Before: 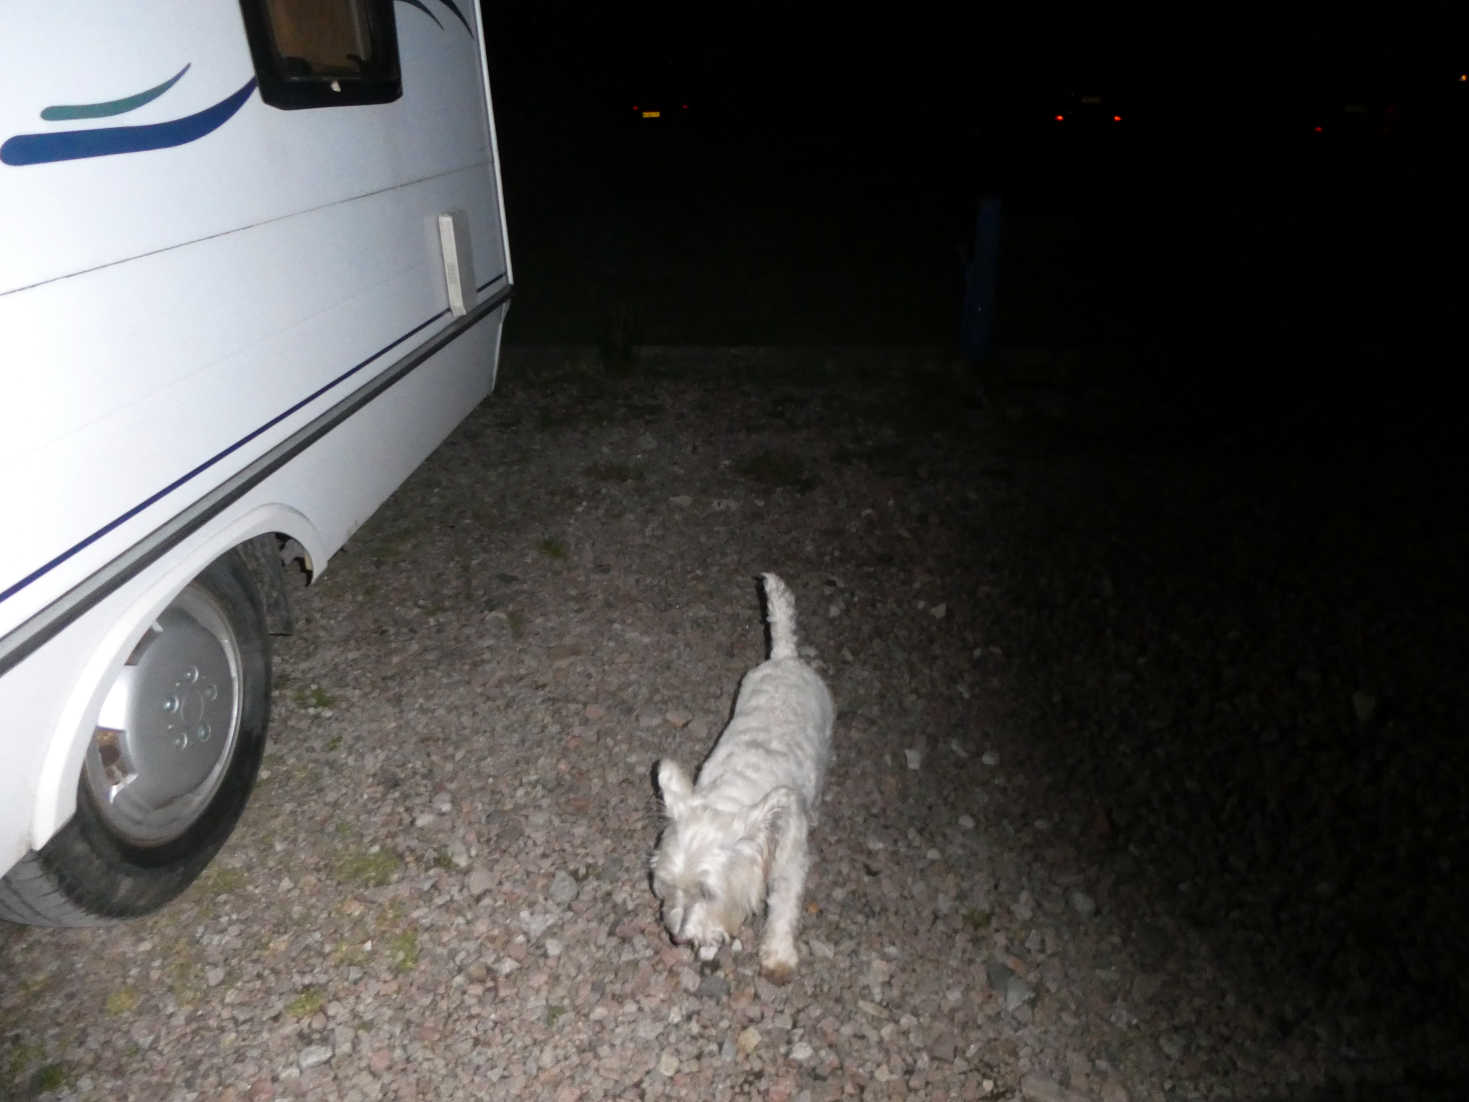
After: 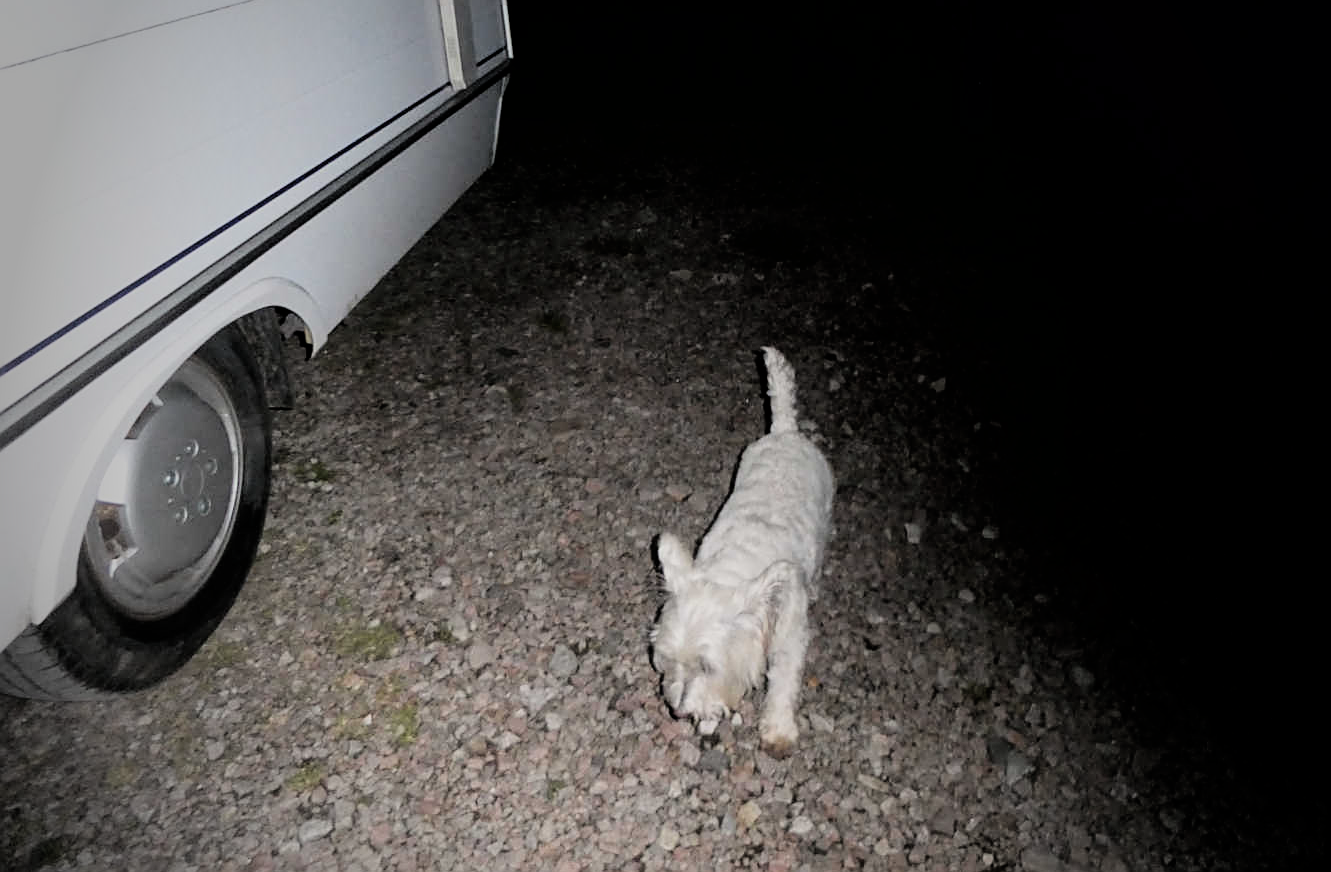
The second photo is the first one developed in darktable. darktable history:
crop: top 20.562%, right 9.358%, bottom 0.273%
sharpen: on, module defaults
vignetting: fall-off start 63.98%, width/height ratio 0.879
filmic rgb: black relative exposure -5.04 EV, white relative exposure 3.99 EV, hardness 2.88, contrast 1.3, color science v6 (2022)
